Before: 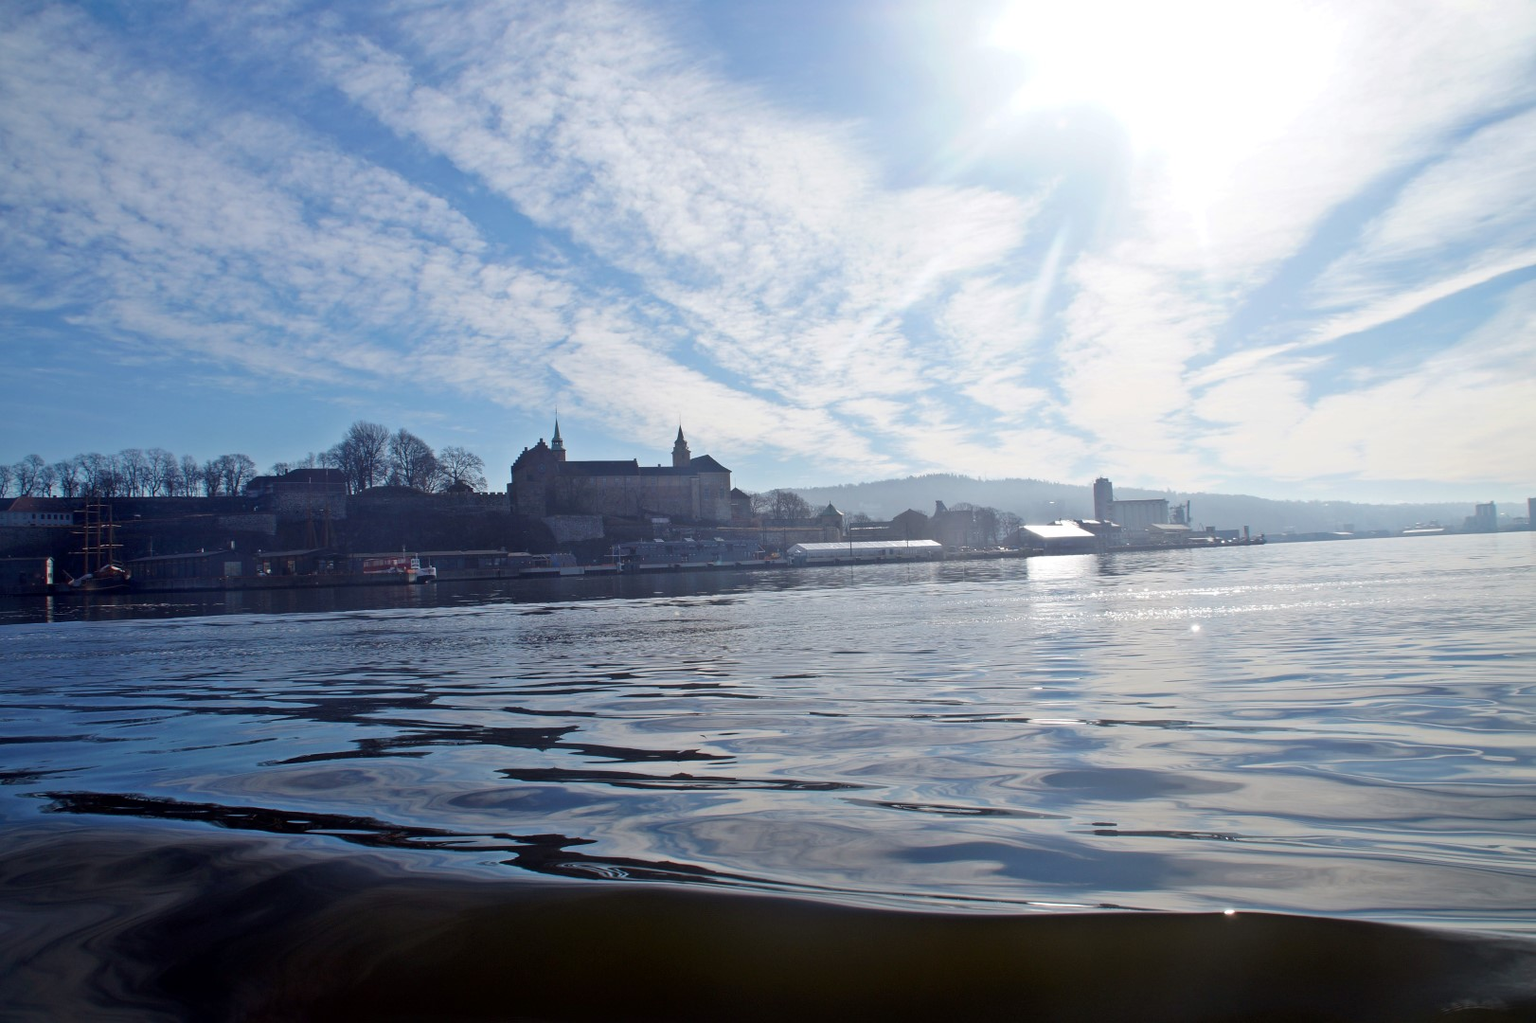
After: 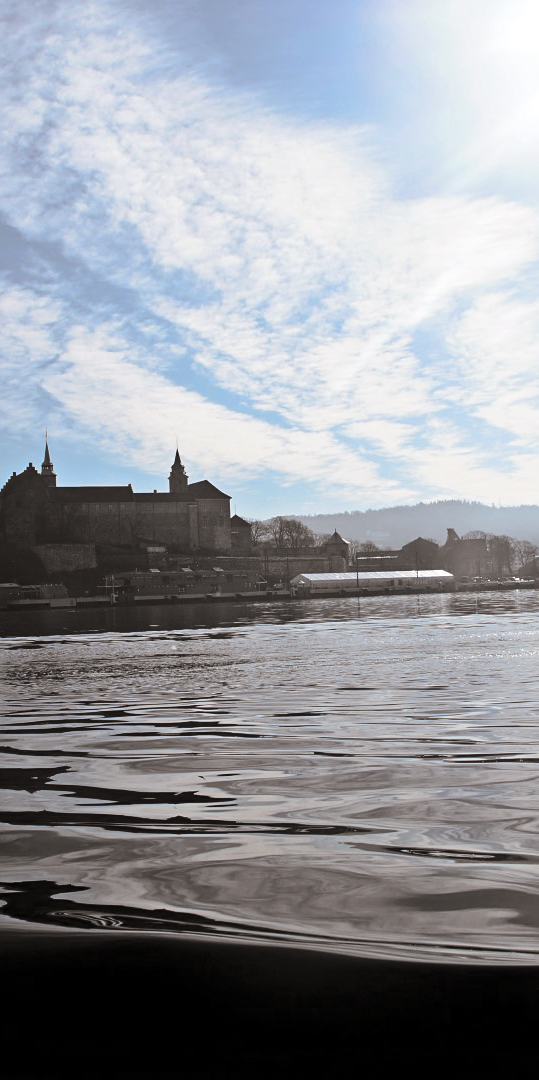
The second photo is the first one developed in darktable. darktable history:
color balance: mode lift, gamma, gain (sRGB)
crop: left 33.36%, right 33.36%
split-toning: shadows › hue 26°, shadows › saturation 0.09, highlights › hue 40°, highlights › saturation 0.18, balance -63, compress 0%
local contrast: mode bilateral grid, contrast 15, coarseness 36, detail 105%, midtone range 0.2
sharpen: amount 0.2
contrast brightness saturation: contrast 0.21, brightness -0.11, saturation 0.21
